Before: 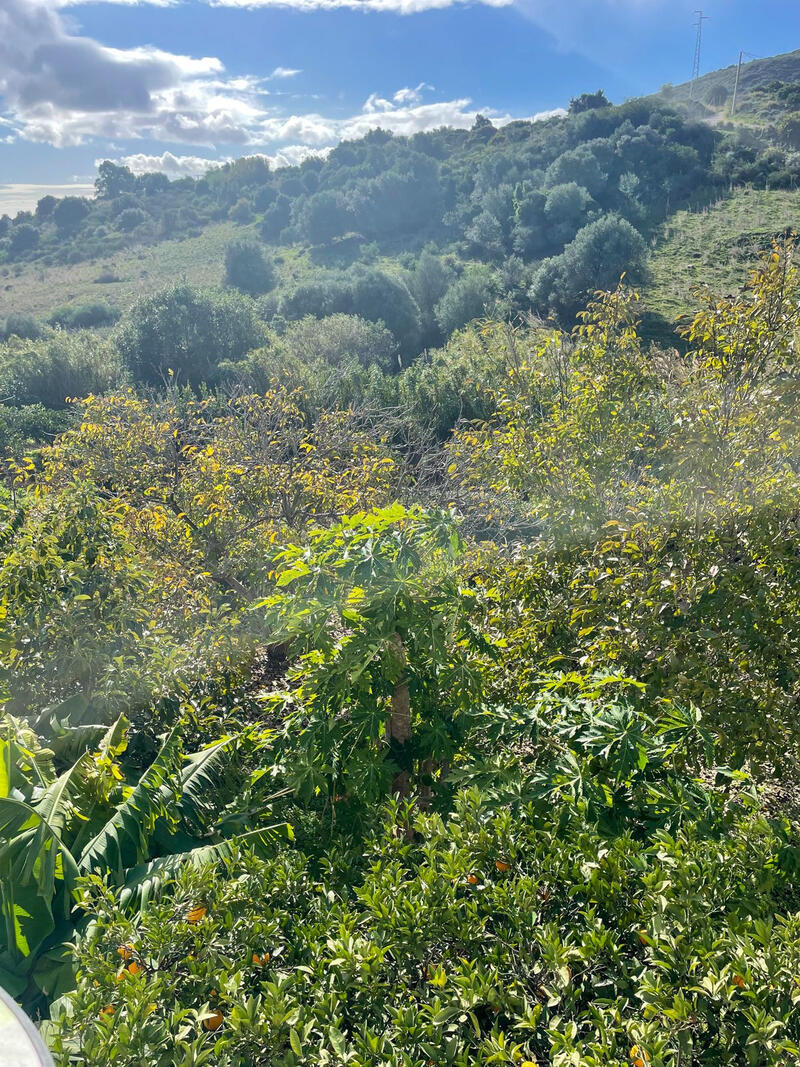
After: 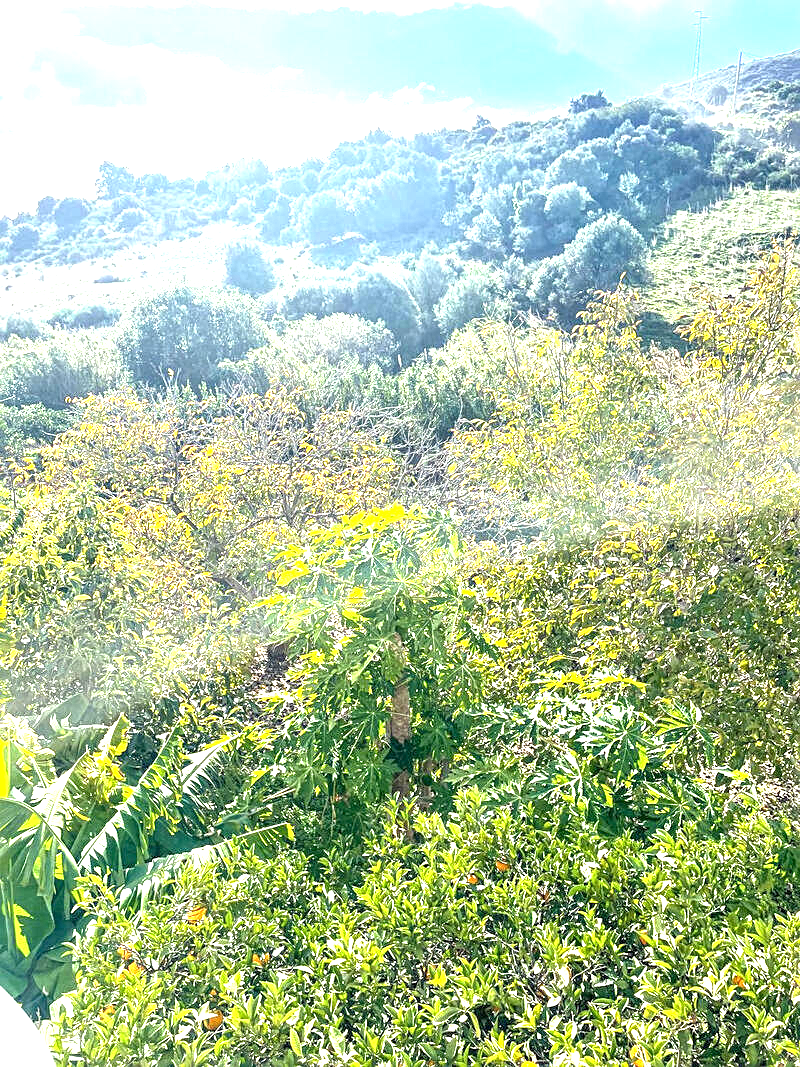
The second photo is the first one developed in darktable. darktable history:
exposure: black level correction 0.001, exposure 1.84 EV, compensate highlight preservation false
sharpen: radius 2.167, amount 0.381, threshold 0
local contrast: on, module defaults
